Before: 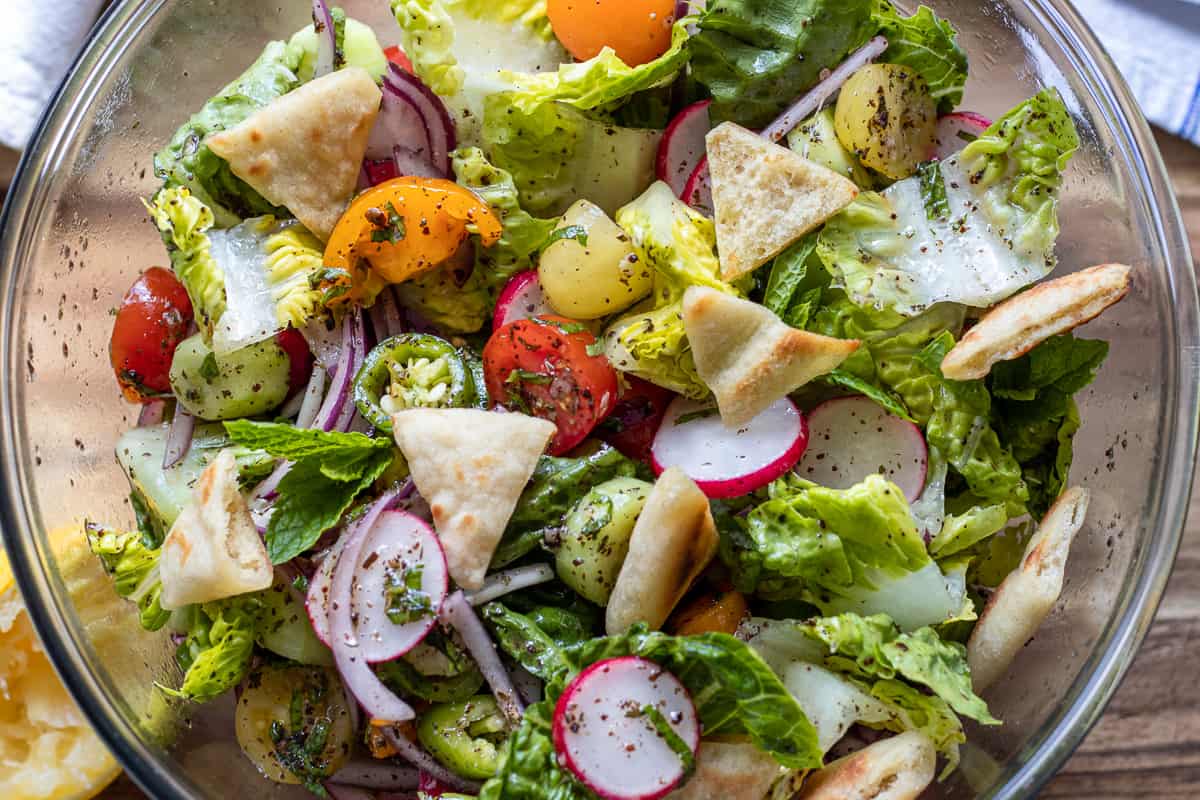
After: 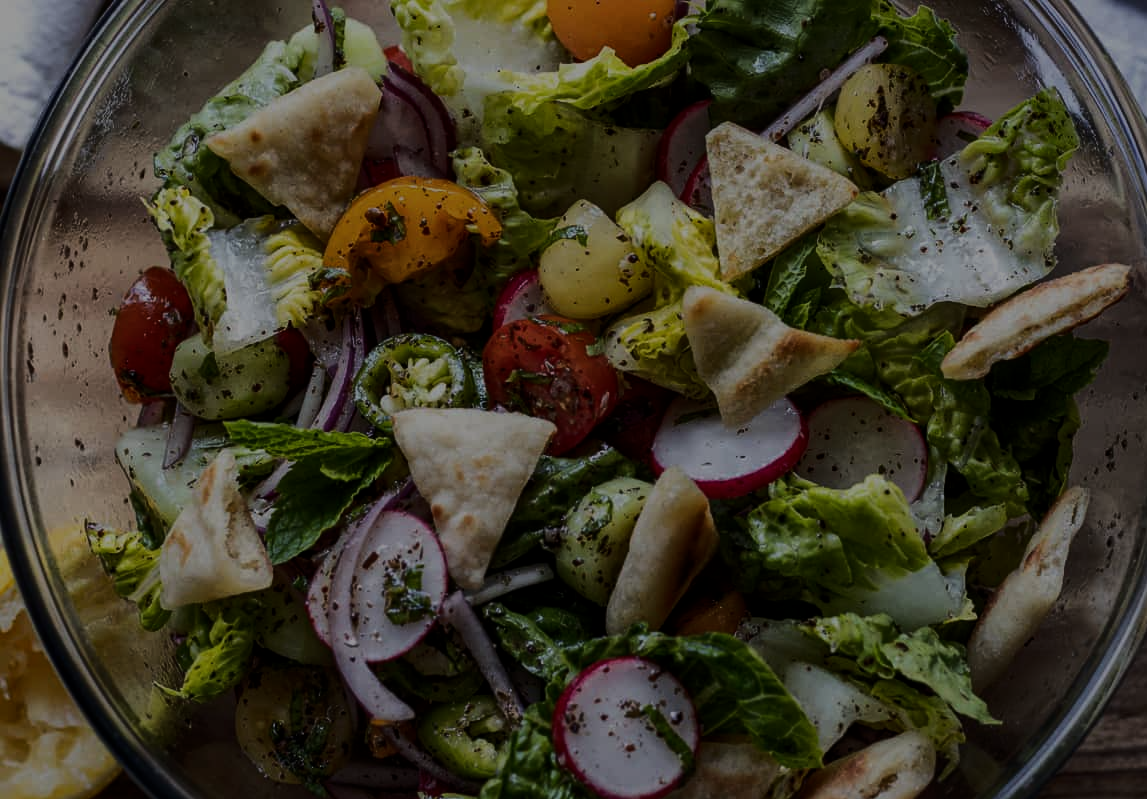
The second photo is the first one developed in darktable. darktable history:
crop: right 4.386%, bottom 0.031%
local contrast: mode bilateral grid, contrast 11, coarseness 25, detail 115%, midtone range 0.2
exposure: exposure -2.364 EV, compensate highlight preservation false
base curve: curves: ch0 [(0, 0) (0.036, 0.025) (0.121, 0.166) (0.206, 0.329) (0.605, 0.79) (1, 1)]
